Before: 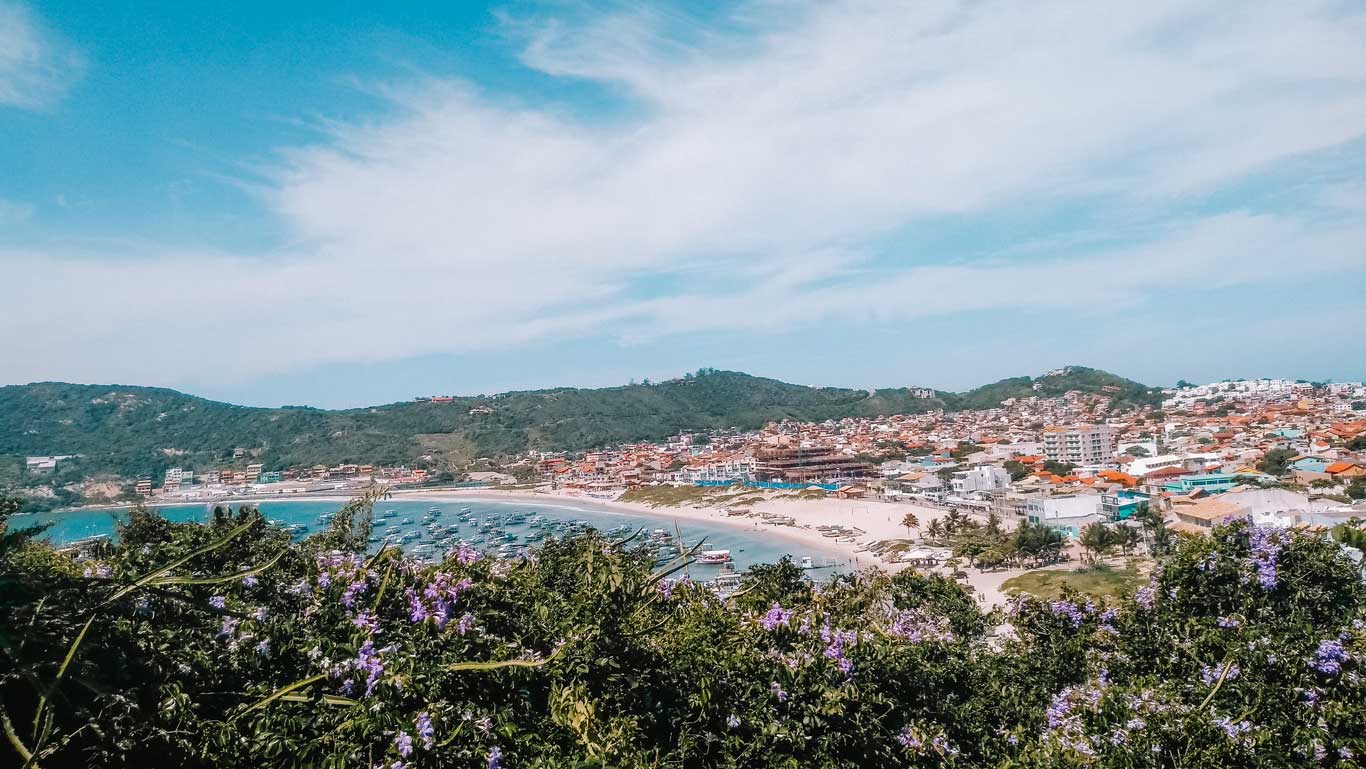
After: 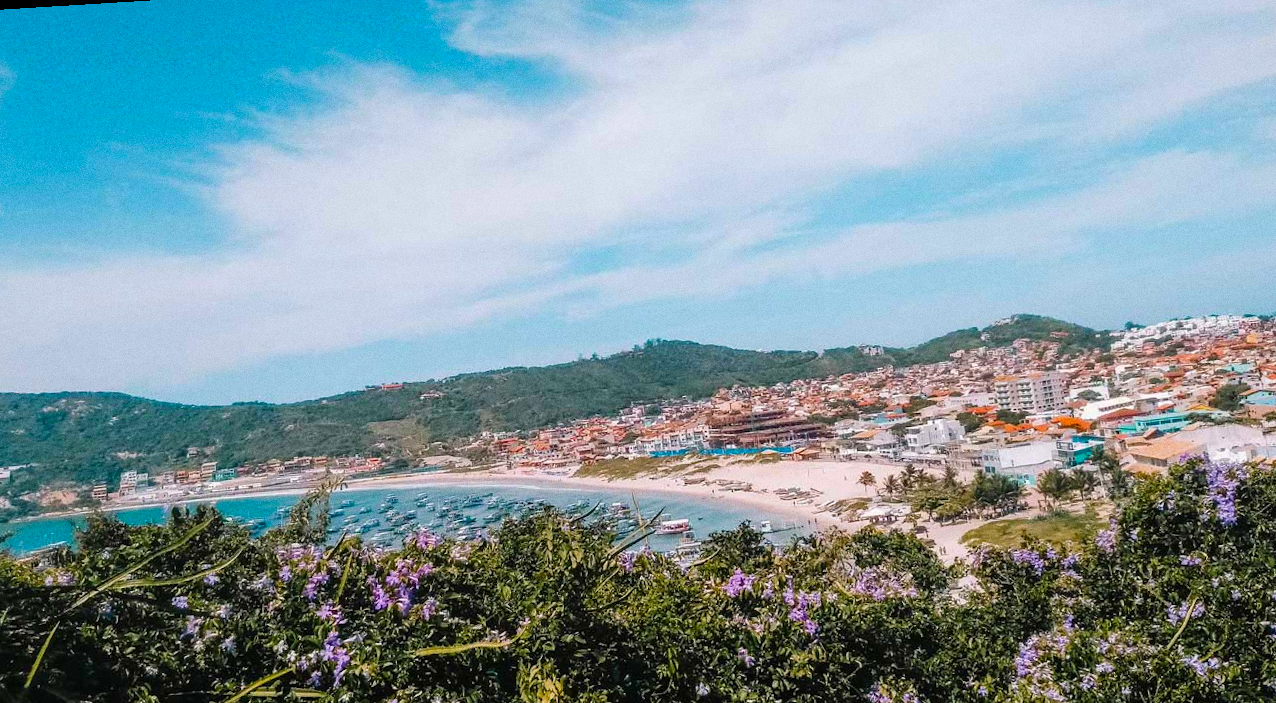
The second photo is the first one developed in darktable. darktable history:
rotate and perspective: rotation -3.52°, crop left 0.036, crop right 0.964, crop top 0.081, crop bottom 0.919
color balance rgb: perceptual saturation grading › global saturation 20%, global vibrance 20%
crop and rotate: left 1.774%, right 0.633%, bottom 1.28%
grain: coarseness 0.09 ISO
